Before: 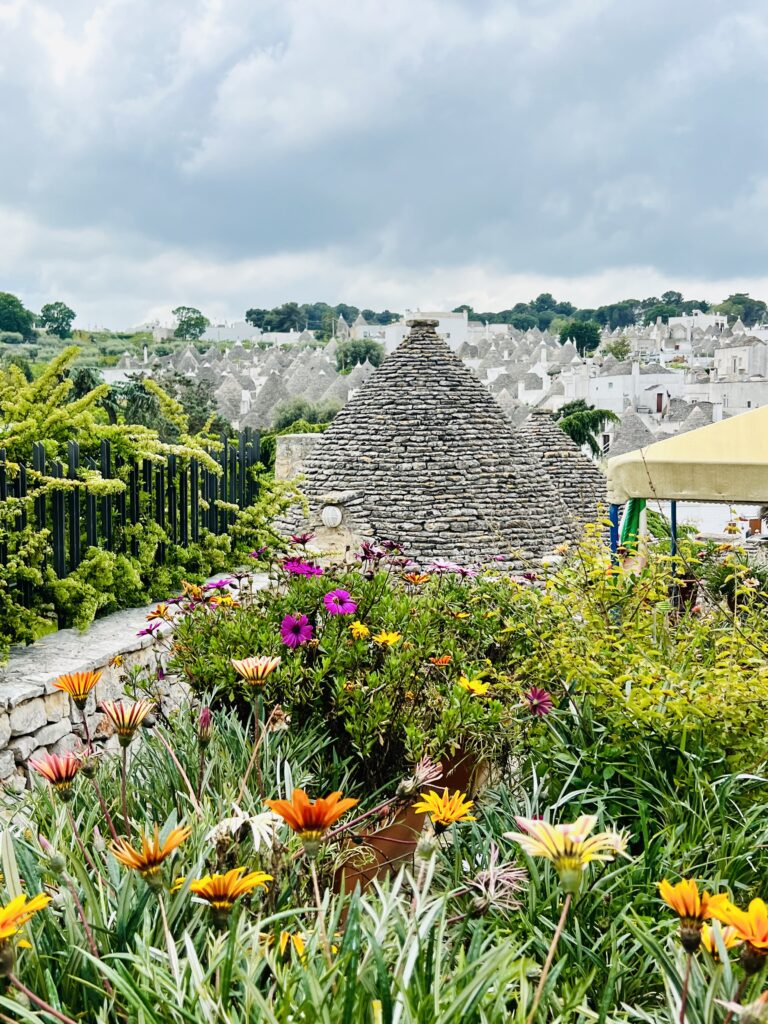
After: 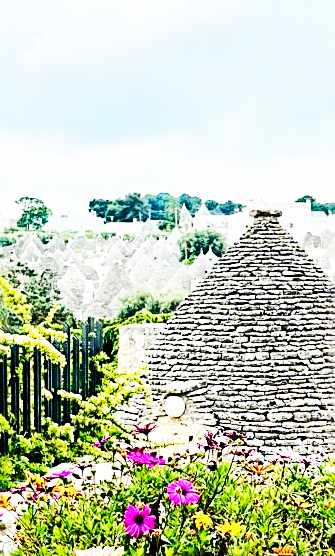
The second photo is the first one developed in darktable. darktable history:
crop: left 20.482%, top 10.794%, right 35.88%, bottom 34.878%
tone curve: curves: ch0 [(0, 0) (0.003, 0.003) (0.011, 0.011) (0.025, 0.024) (0.044, 0.043) (0.069, 0.067) (0.1, 0.096) (0.136, 0.131) (0.177, 0.171) (0.224, 0.217) (0.277, 0.267) (0.335, 0.324) (0.399, 0.385) (0.468, 0.452) (0.543, 0.632) (0.623, 0.697) (0.709, 0.766) (0.801, 0.839) (0.898, 0.917) (1, 1)], color space Lab, linked channels, preserve colors none
sharpen: radius 2.605, amount 0.683
base curve: curves: ch0 [(0, 0) (0.007, 0.004) (0.027, 0.03) (0.046, 0.07) (0.207, 0.54) (0.442, 0.872) (0.673, 0.972) (1, 1)], preserve colors none
contrast brightness saturation: saturation -0.059
